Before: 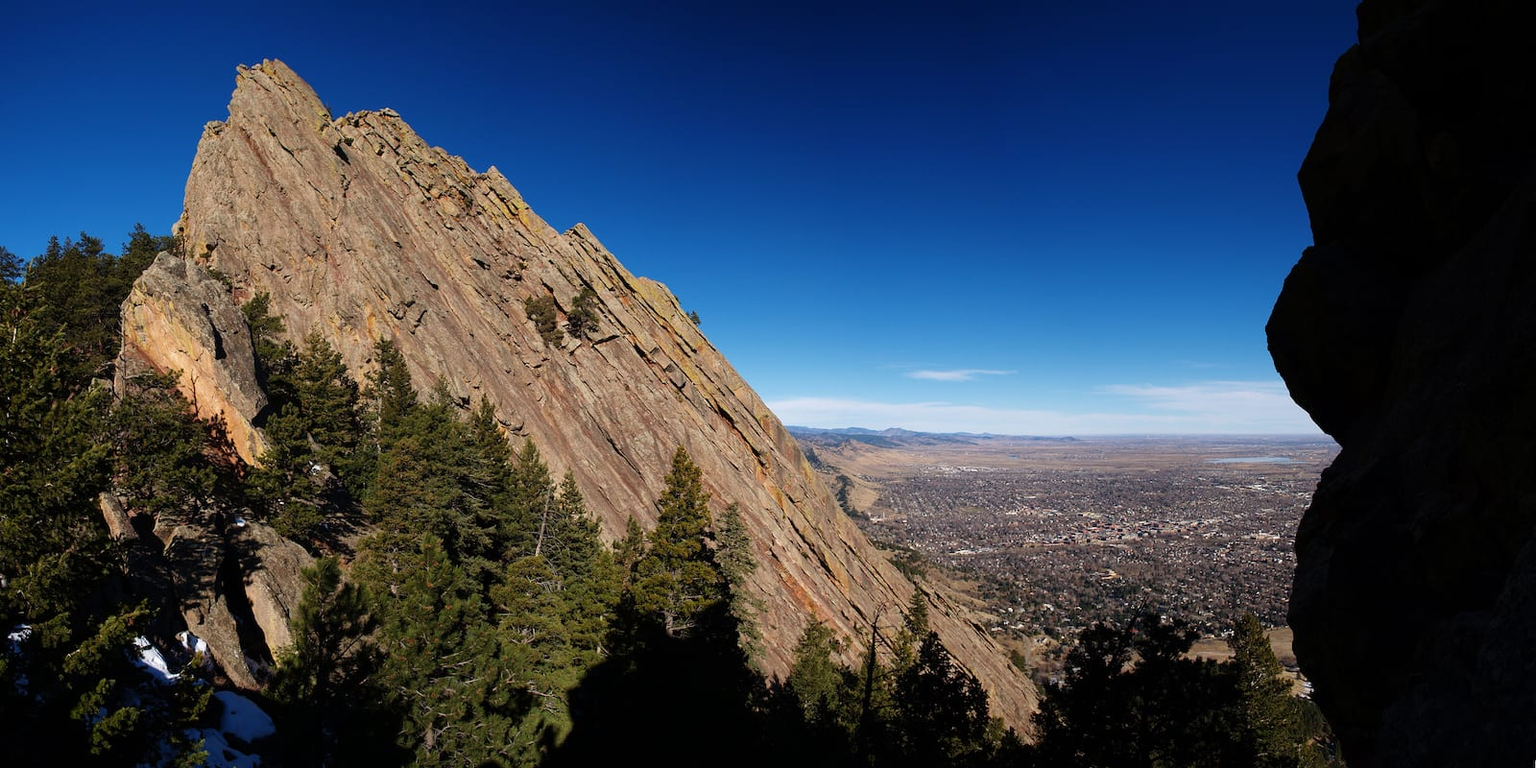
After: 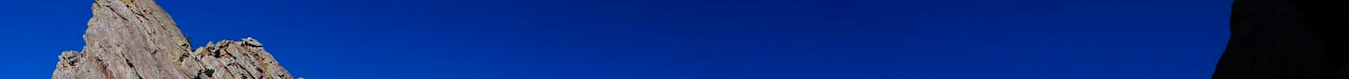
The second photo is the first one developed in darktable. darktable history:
crop and rotate: left 9.644%, top 9.491%, right 6.021%, bottom 80.509%
color calibration: illuminant custom, x 0.39, y 0.392, temperature 3856.94 K
